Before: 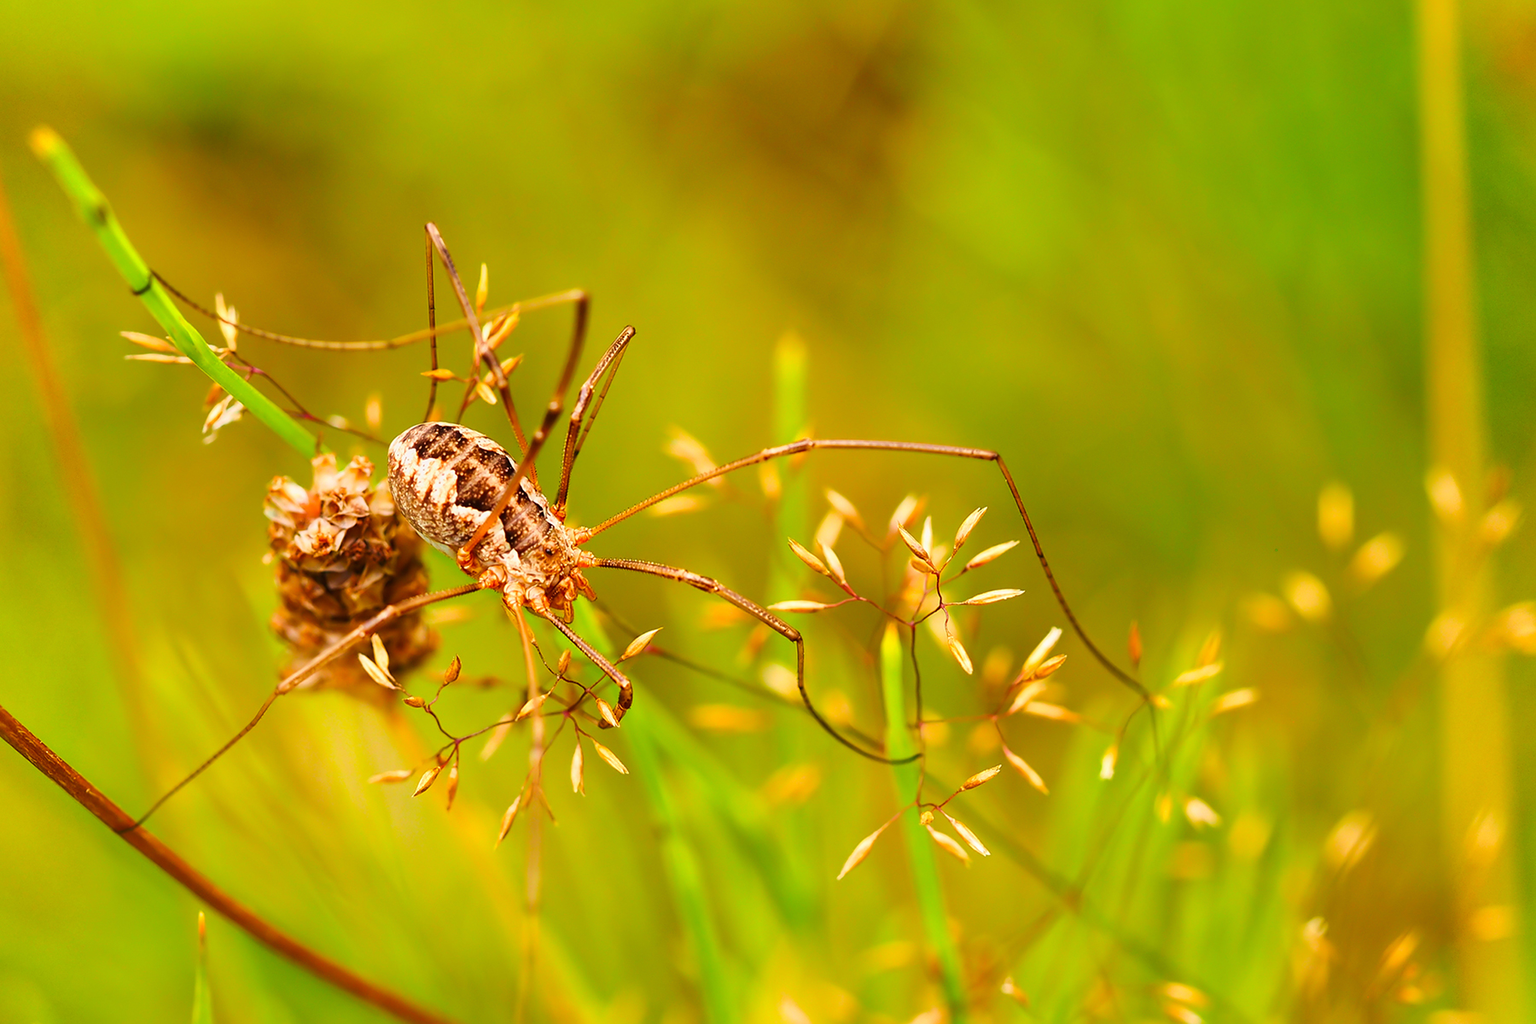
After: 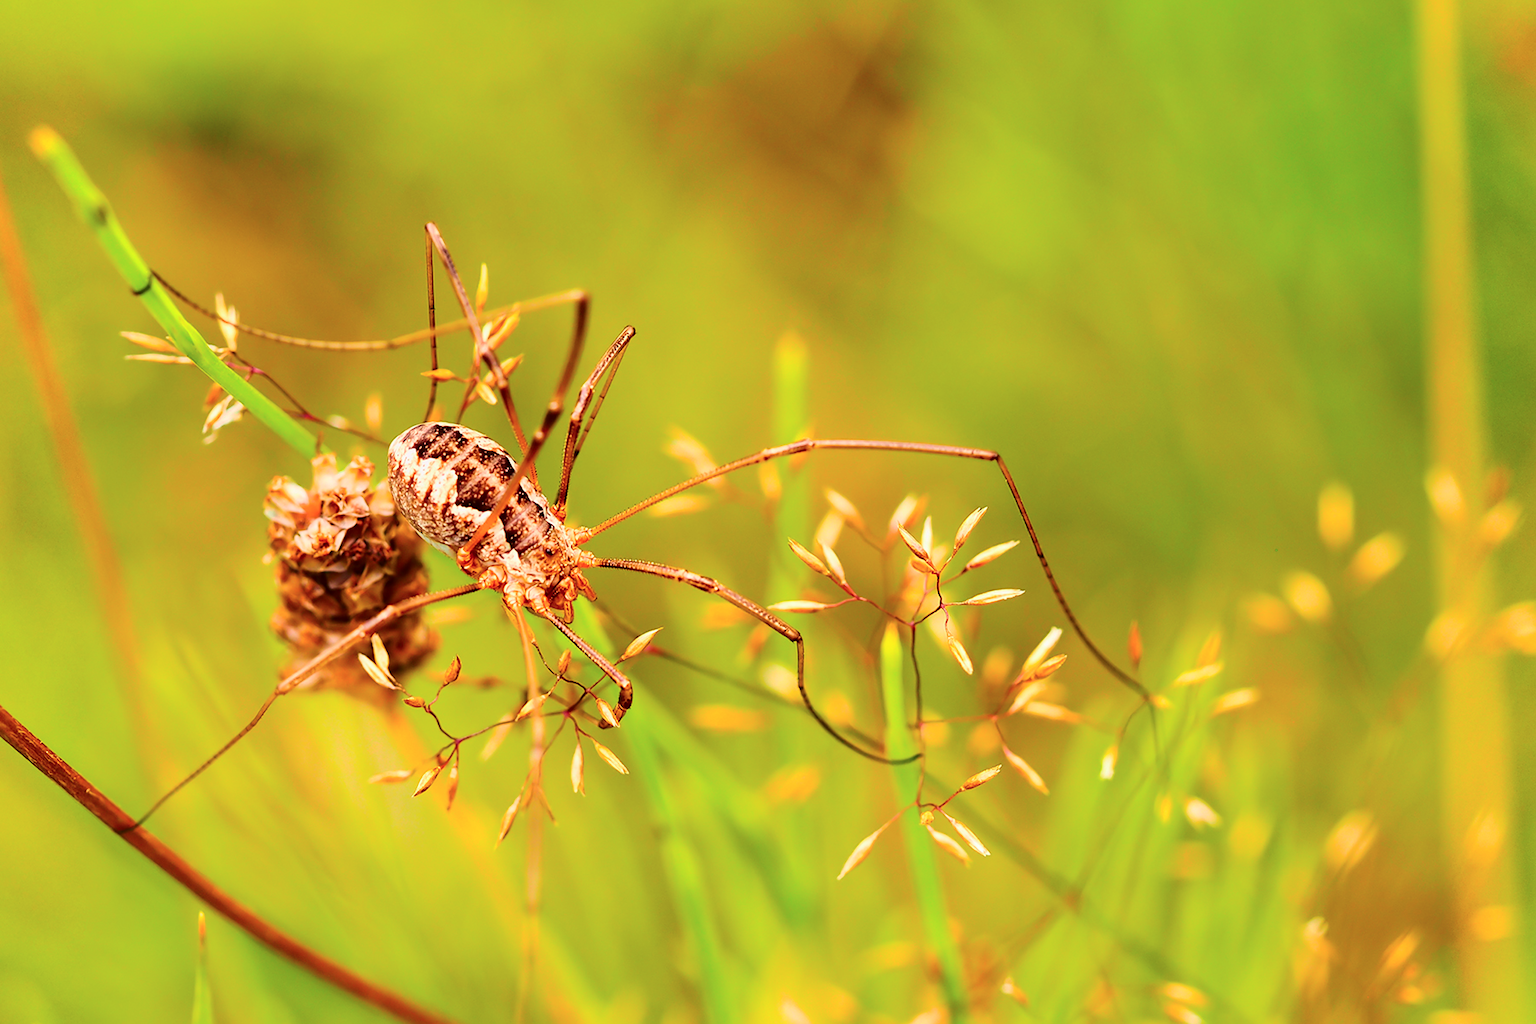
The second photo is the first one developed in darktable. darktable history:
tone curve: curves: ch0 [(0.003, 0) (0.066, 0.023) (0.149, 0.094) (0.264, 0.238) (0.395, 0.421) (0.517, 0.56) (0.688, 0.743) (0.813, 0.846) (1, 1)]; ch1 [(0, 0) (0.164, 0.115) (0.337, 0.332) (0.39, 0.398) (0.464, 0.461) (0.501, 0.5) (0.521, 0.535) (0.571, 0.588) (0.652, 0.681) (0.733, 0.749) (0.811, 0.796) (1, 1)]; ch2 [(0, 0) (0.337, 0.382) (0.464, 0.476) (0.501, 0.502) (0.527, 0.54) (0.556, 0.567) (0.6, 0.59) (0.687, 0.675) (1, 1)], color space Lab, independent channels, preserve colors none
white balance: red 0.988, blue 1.017
